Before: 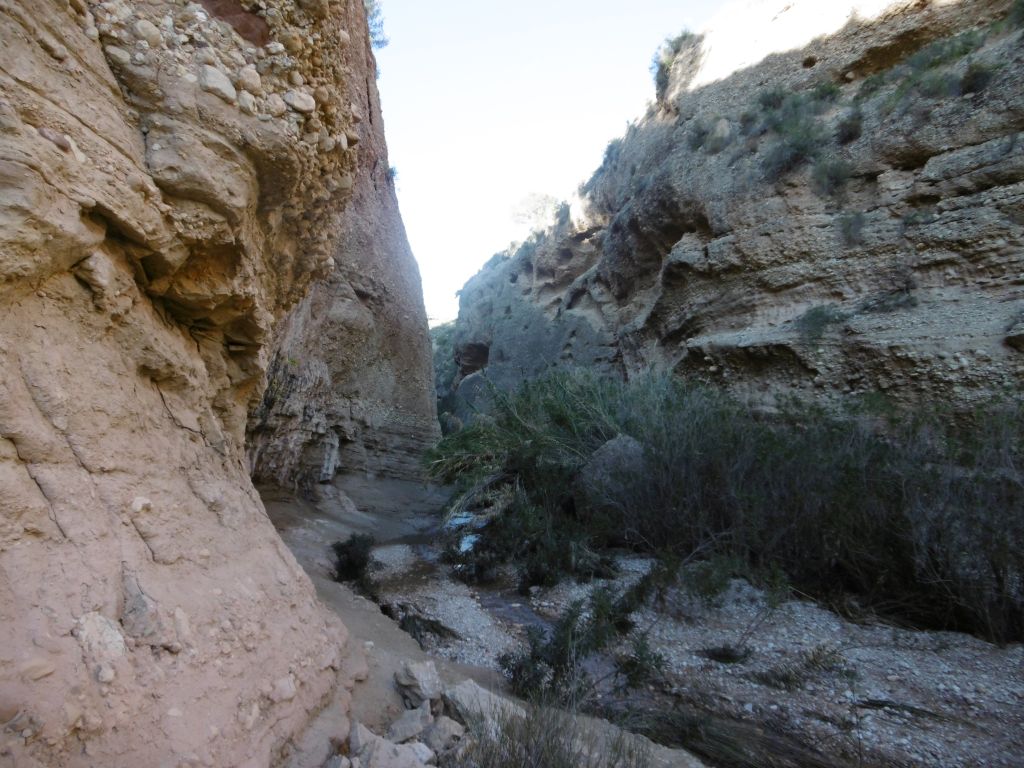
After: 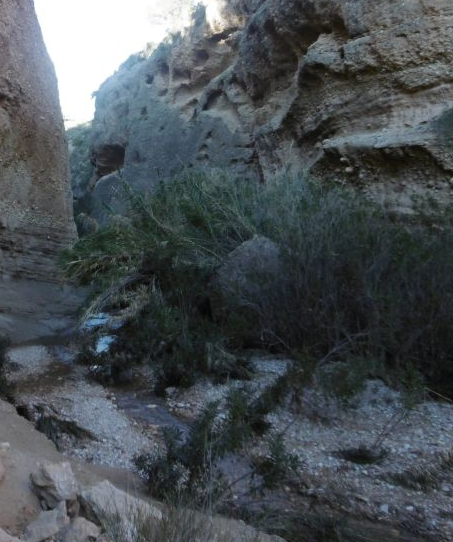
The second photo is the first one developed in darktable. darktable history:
crop: left 35.586%, top 25.984%, right 20.106%, bottom 3.438%
